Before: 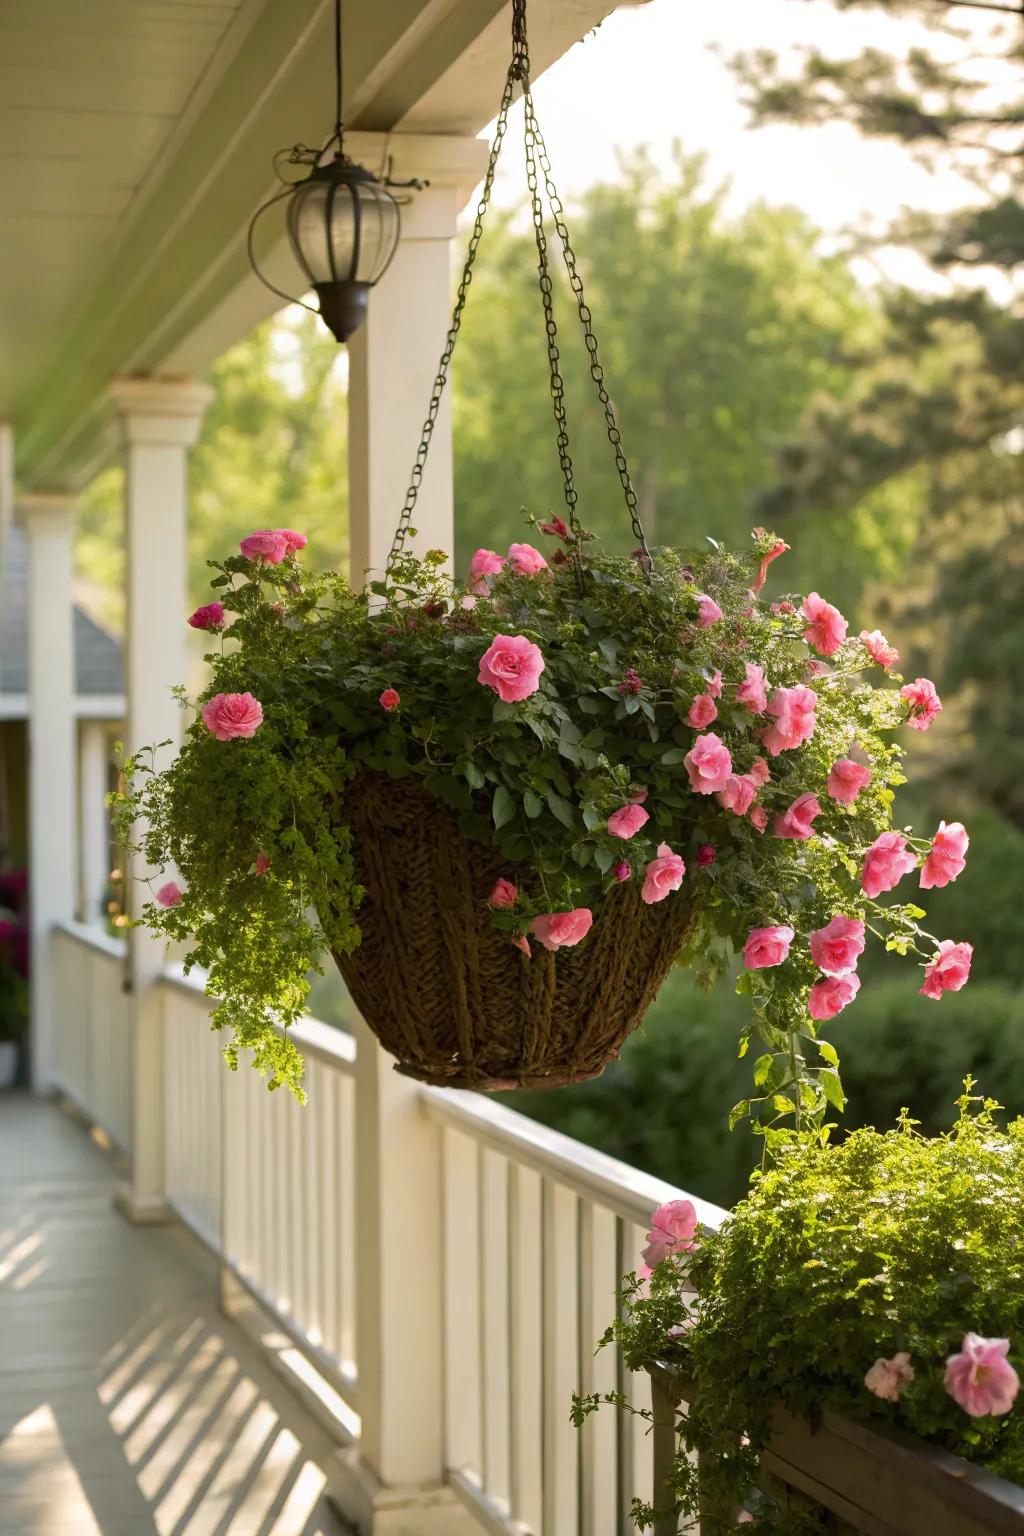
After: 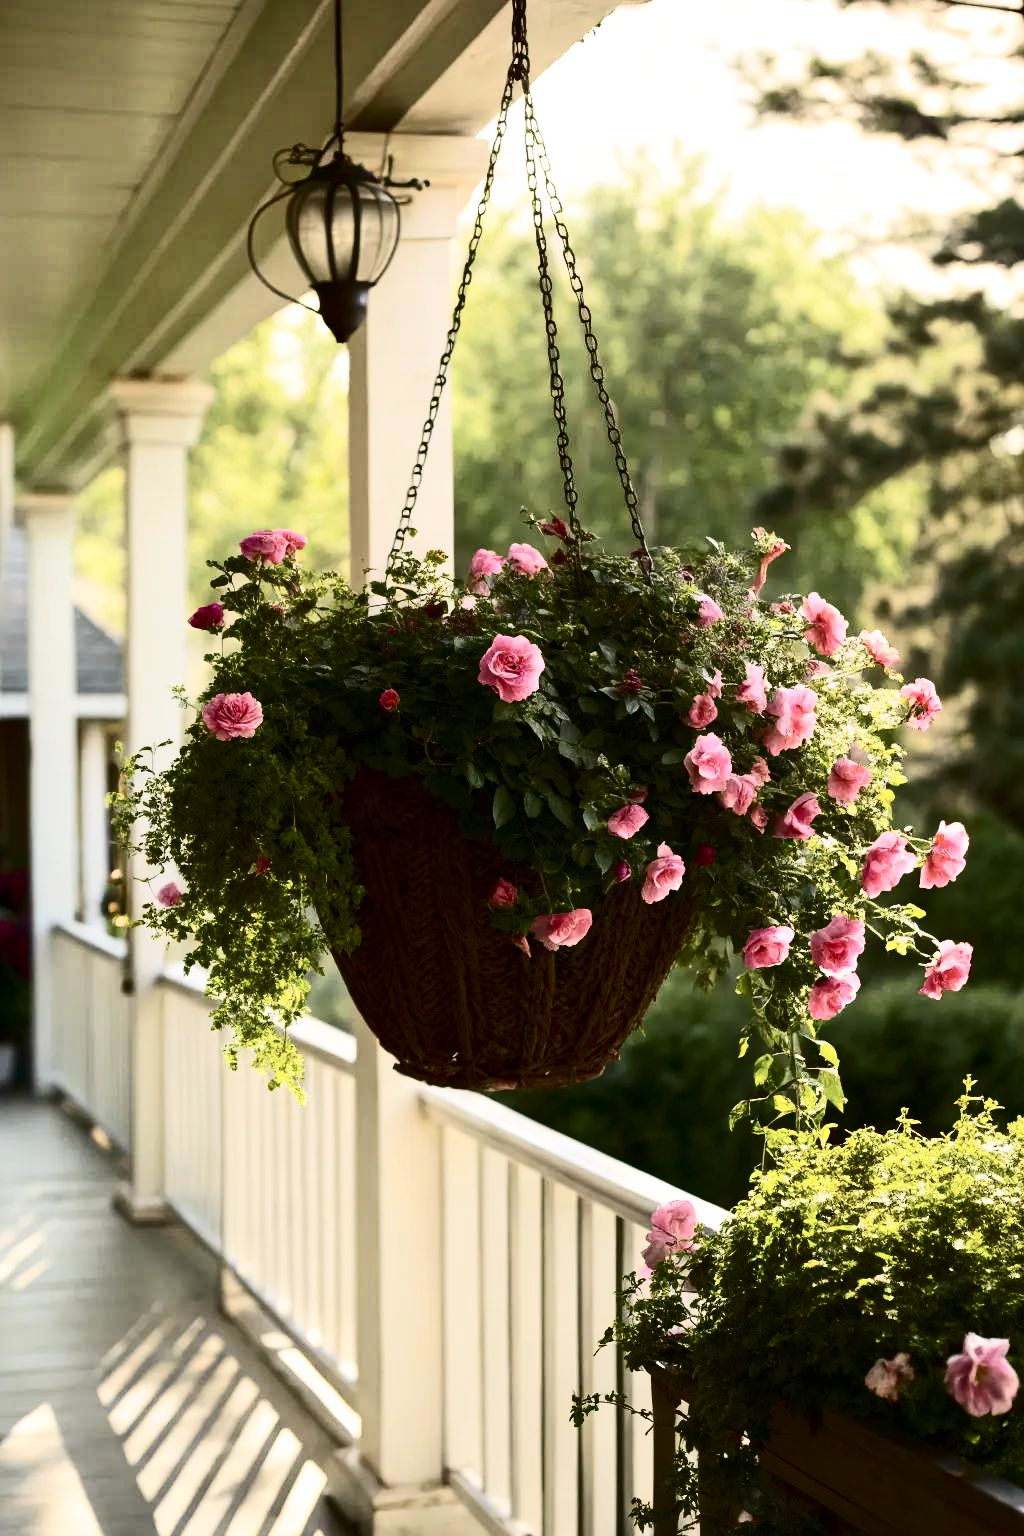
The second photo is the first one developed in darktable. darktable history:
contrast brightness saturation: contrast 0.487, saturation -0.097
